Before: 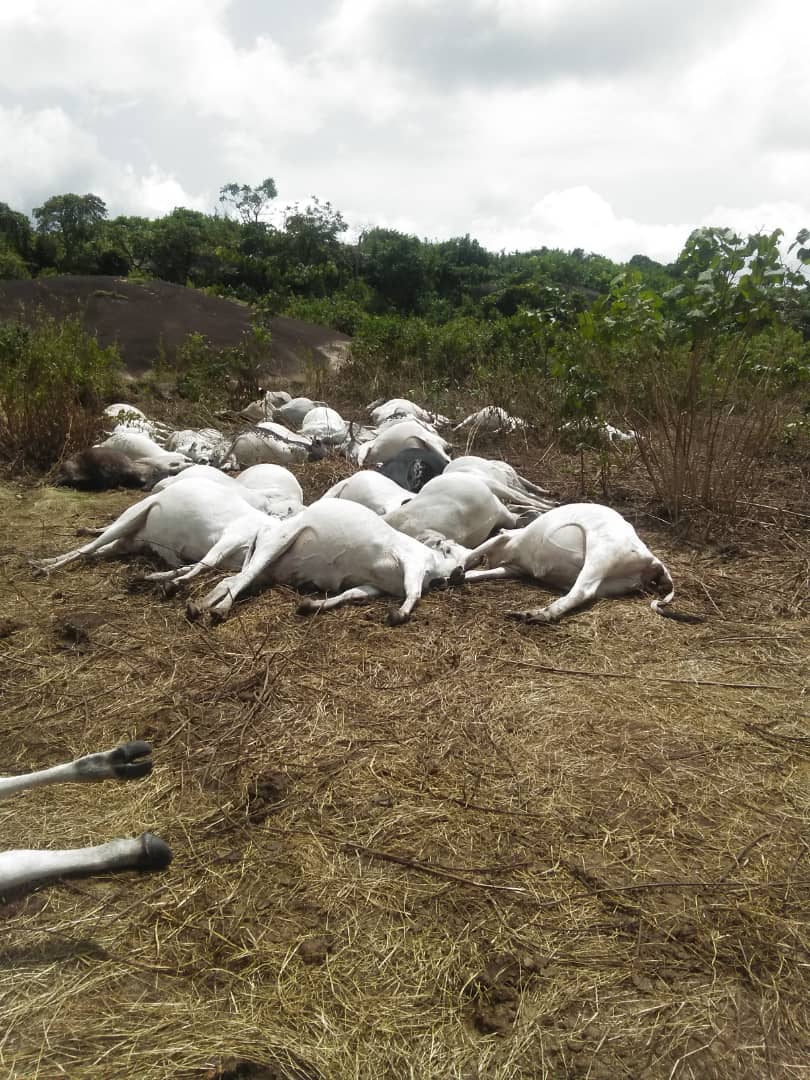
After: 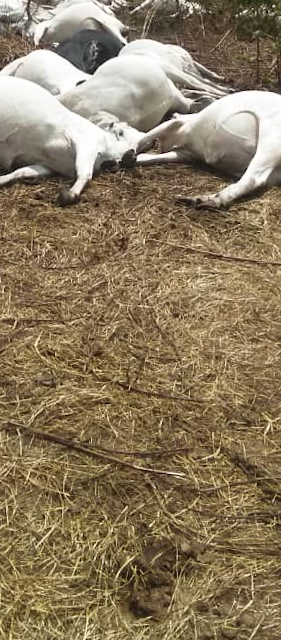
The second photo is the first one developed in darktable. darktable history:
tone equalizer: on, module defaults
base curve: curves: ch0 [(0, 0) (0.666, 0.806) (1, 1)]
rotate and perspective: rotation 2.17°, automatic cropping off
crop: left 40.878%, top 39.176%, right 25.993%, bottom 3.081%
